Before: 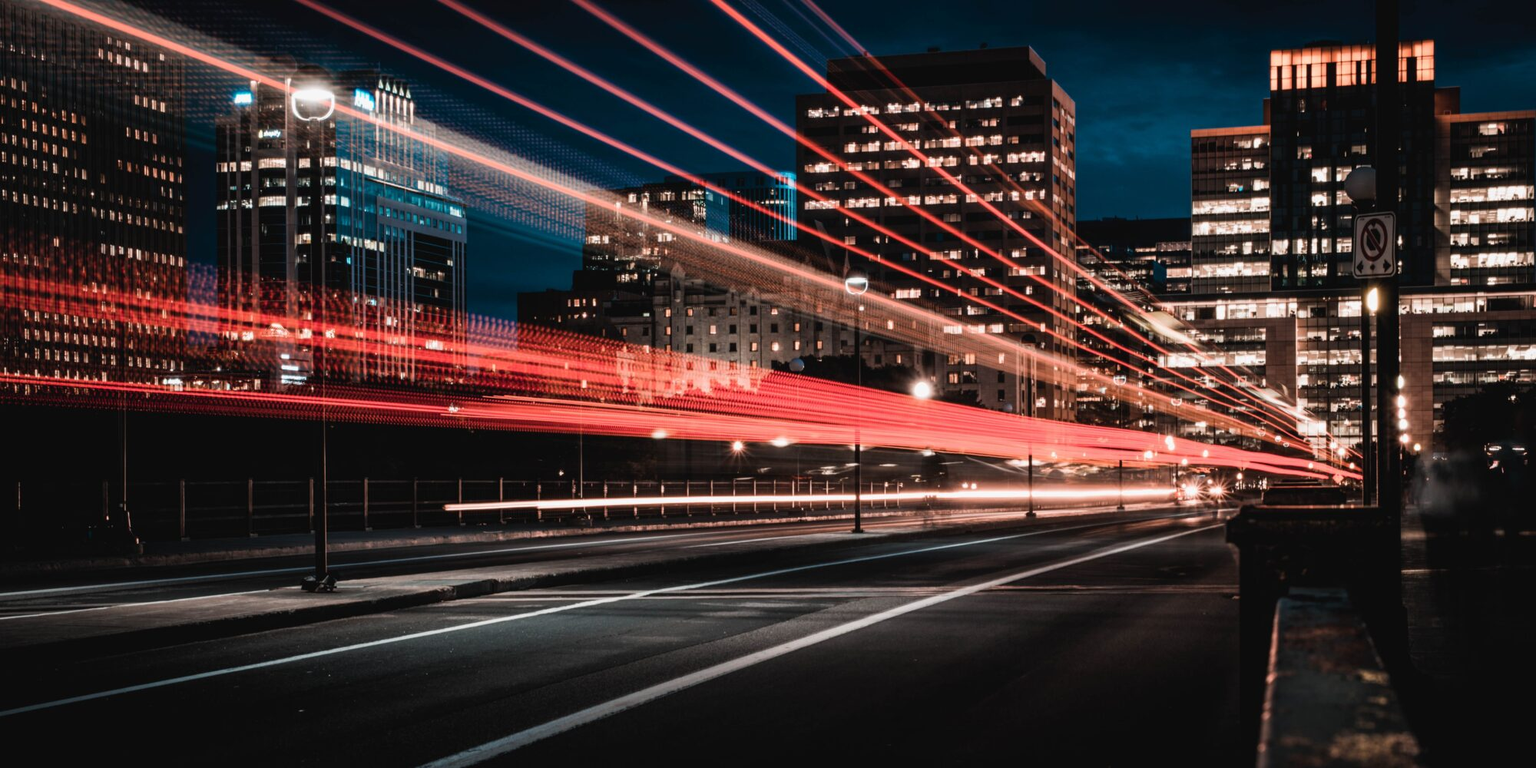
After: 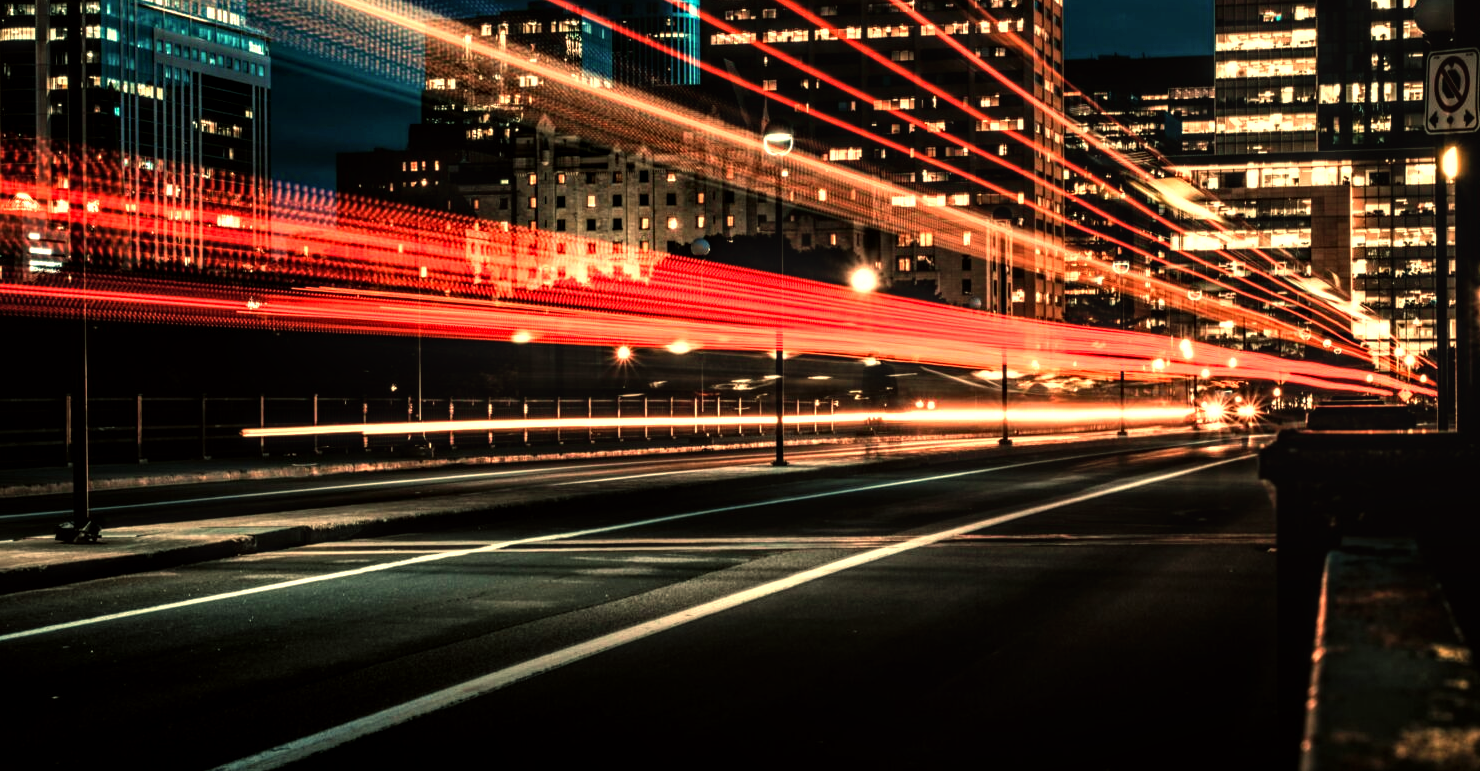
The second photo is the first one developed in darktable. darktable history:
rotate and perspective: crop left 0, crop top 0
color balance: mode lift, gamma, gain (sRGB), lift [1.014, 0.966, 0.918, 0.87], gamma [0.86, 0.734, 0.918, 0.976], gain [1.063, 1.13, 1.063, 0.86]
exposure: black level correction 0, exposure 0.5 EV, compensate highlight preservation false
crop: left 16.871%, top 22.857%, right 9.116%
local contrast: detail 130%
